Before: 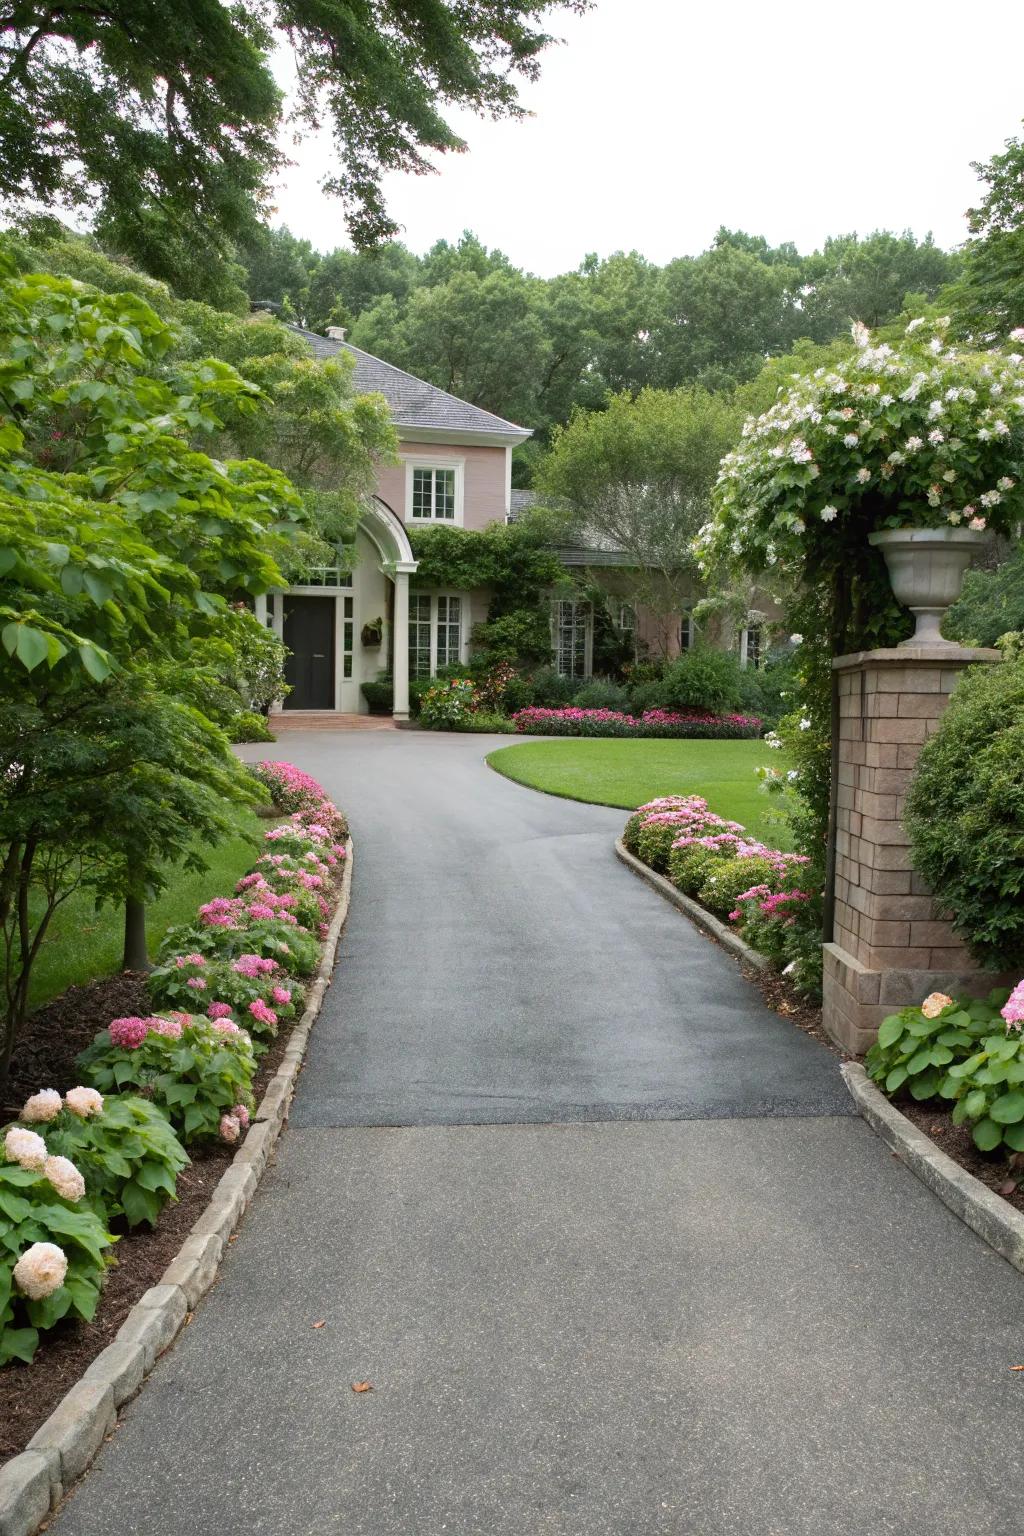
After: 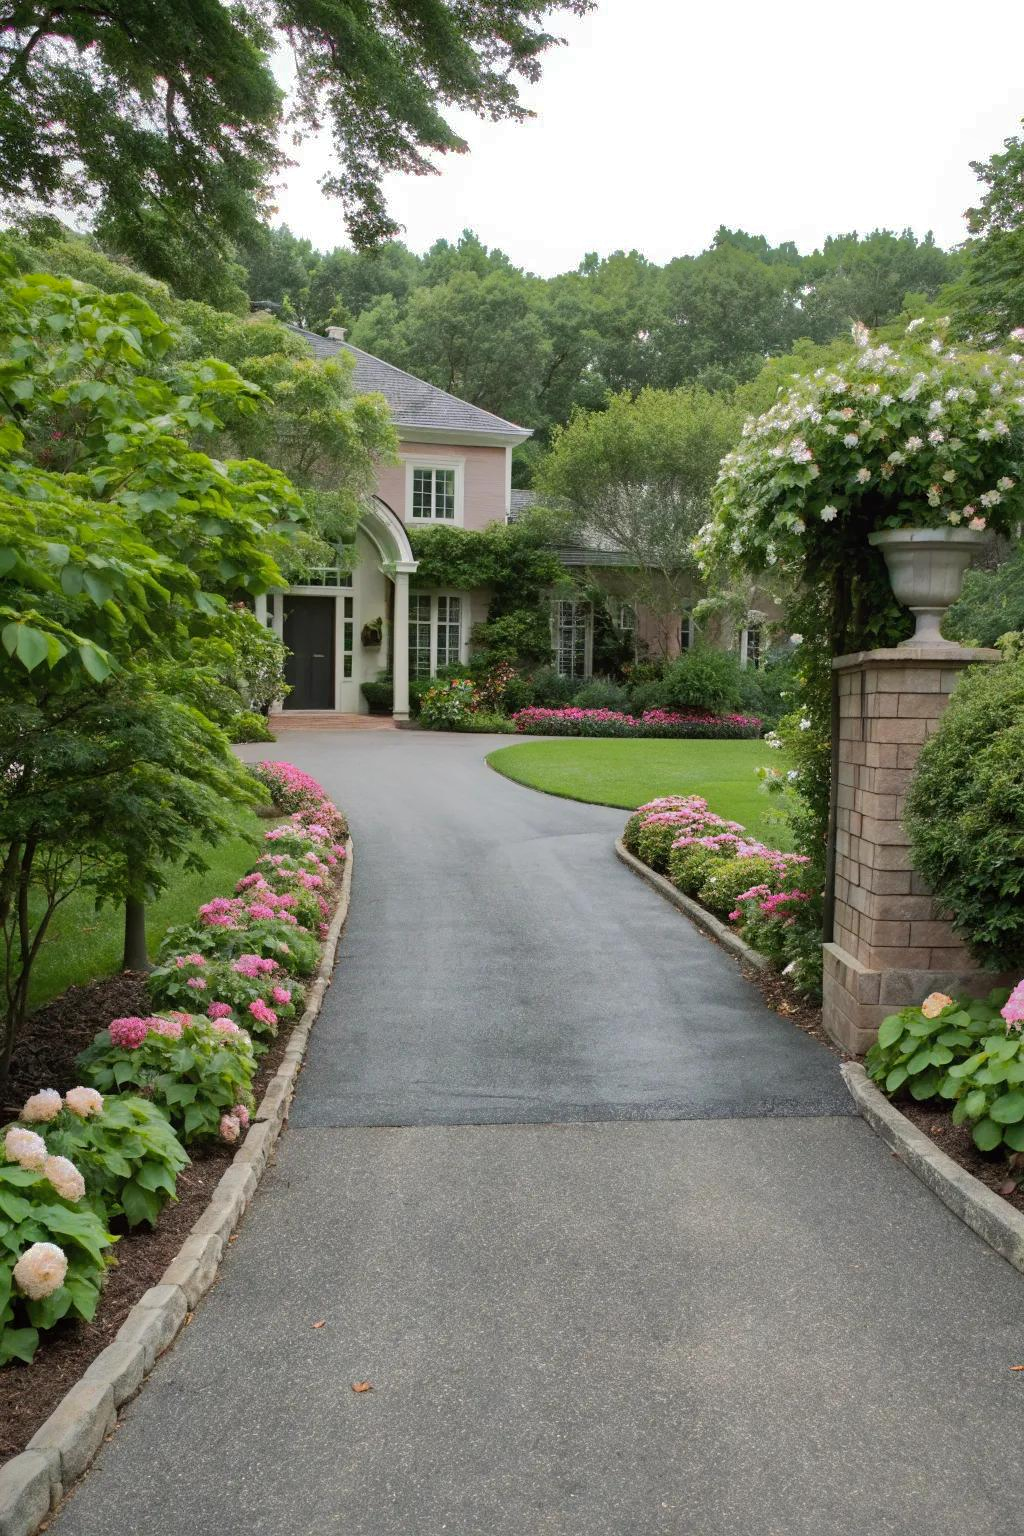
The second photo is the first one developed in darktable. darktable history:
shadows and highlights: shadows 25.97, highlights -69.18
